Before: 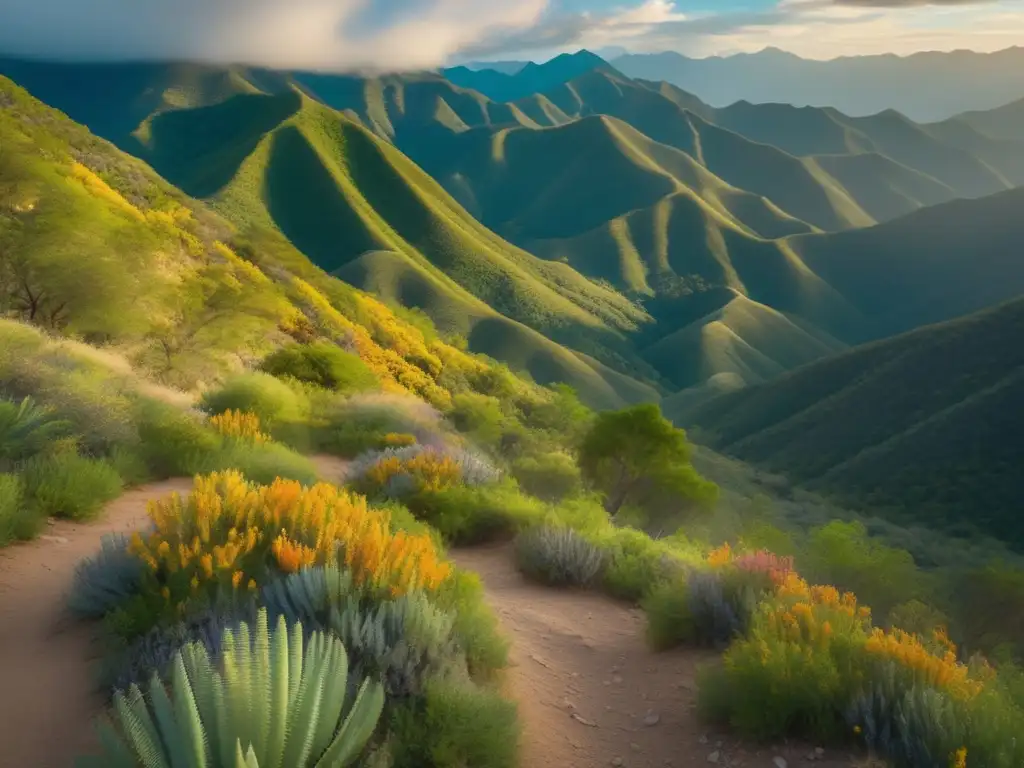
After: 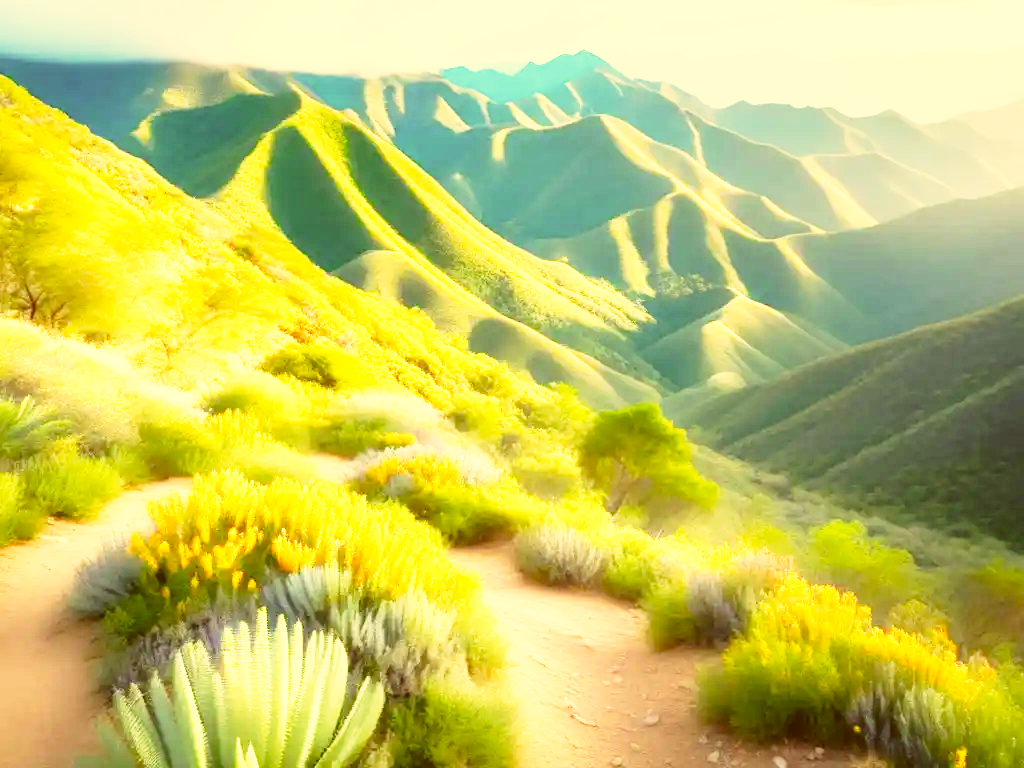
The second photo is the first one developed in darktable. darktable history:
exposure: exposure 1.062 EV, compensate highlight preservation false
tone equalizer: -8 EV -0.415 EV, -7 EV -0.36 EV, -6 EV -0.314 EV, -5 EV -0.241 EV, -3 EV 0.224 EV, -2 EV 0.348 EV, -1 EV 0.374 EV, +0 EV 0.406 EV
color correction: highlights a* 1.2, highlights b* 24.31, shadows a* 15.89, shadows b* 24.3
base curve: curves: ch0 [(0, 0) (0.026, 0.03) (0.109, 0.232) (0.351, 0.748) (0.669, 0.968) (1, 1)], preserve colors none
